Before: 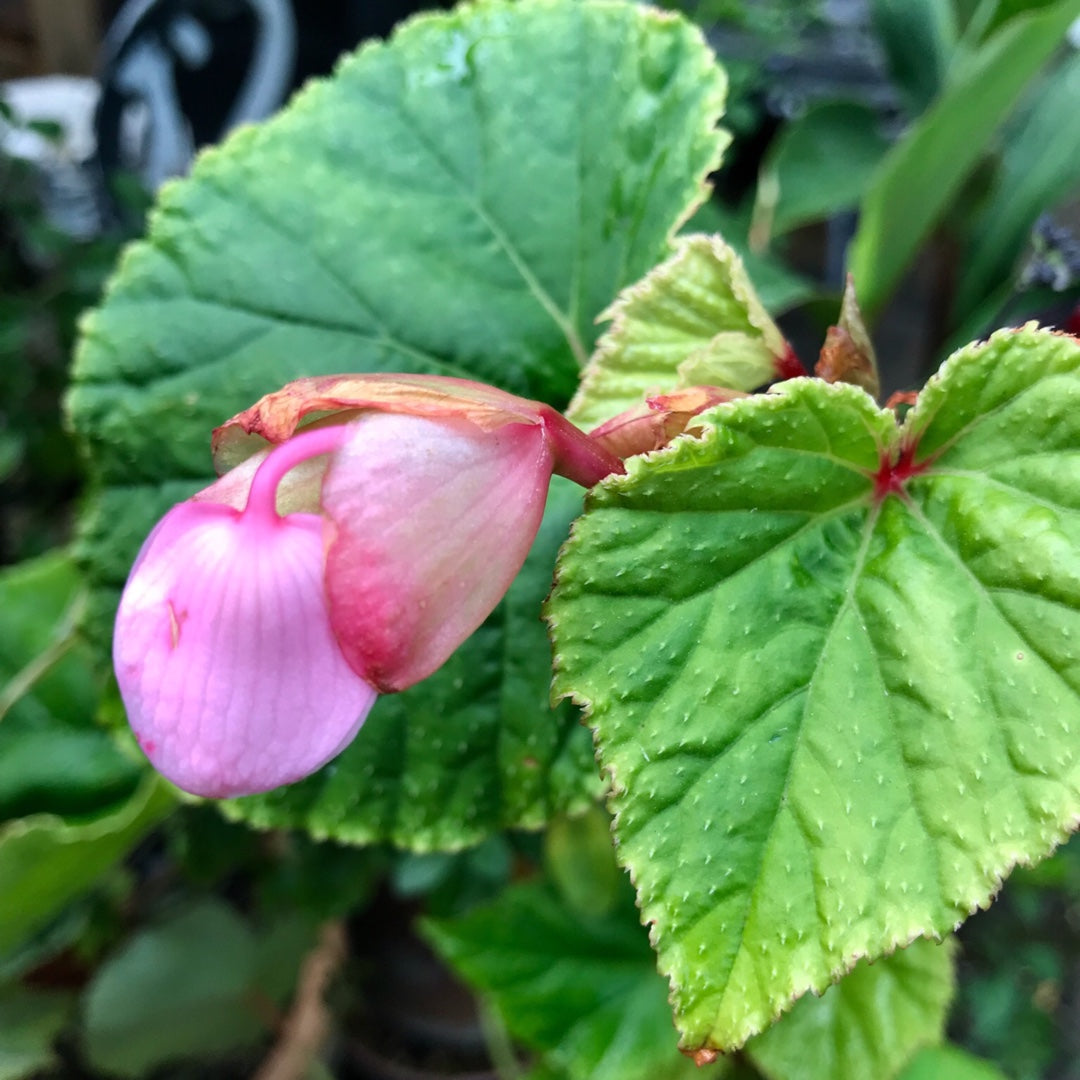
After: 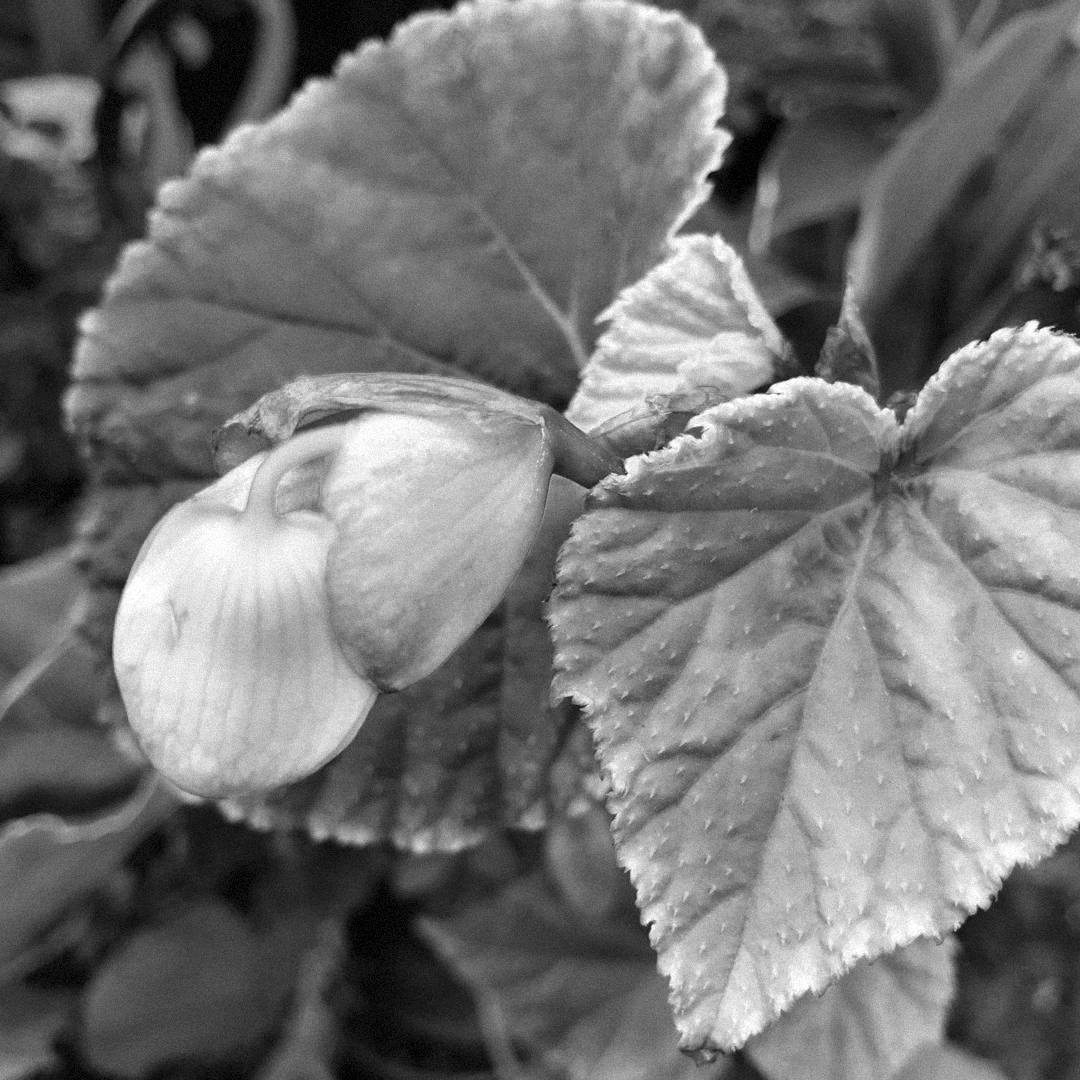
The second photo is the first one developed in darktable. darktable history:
grain: mid-tones bias 0%
color zones: curves: ch0 [(0.002, 0.589) (0.107, 0.484) (0.146, 0.249) (0.217, 0.352) (0.309, 0.525) (0.39, 0.404) (0.455, 0.169) (0.597, 0.055) (0.724, 0.212) (0.775, 0.691) (0.869, 0.571) (1, 0.587)]; ch1 [(0, 0) (0.143, 0) (0.286, 0) (0.429, 0) (0.571, 0) (0.714, 0) (0.857, 0)]
